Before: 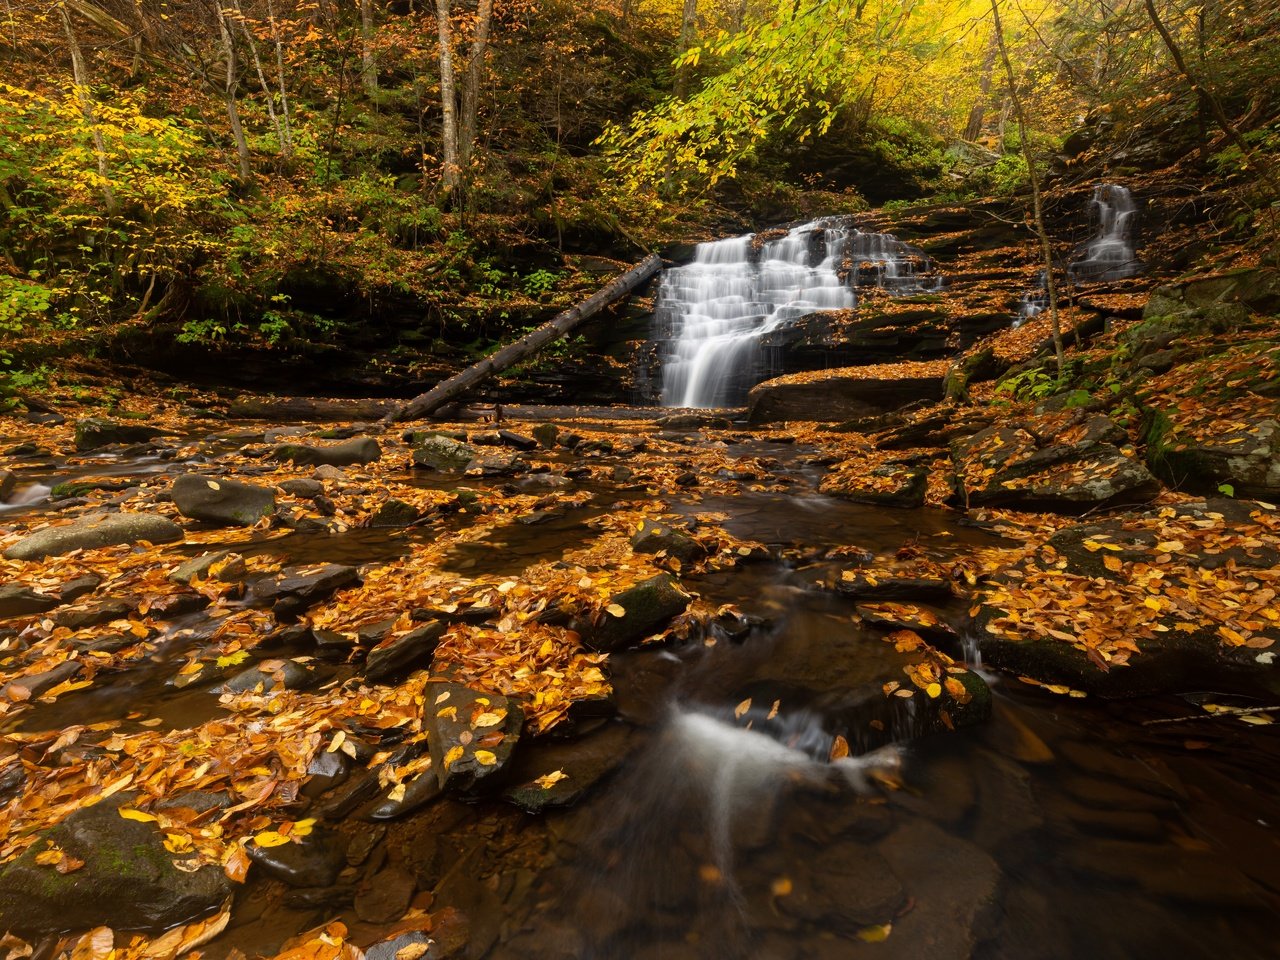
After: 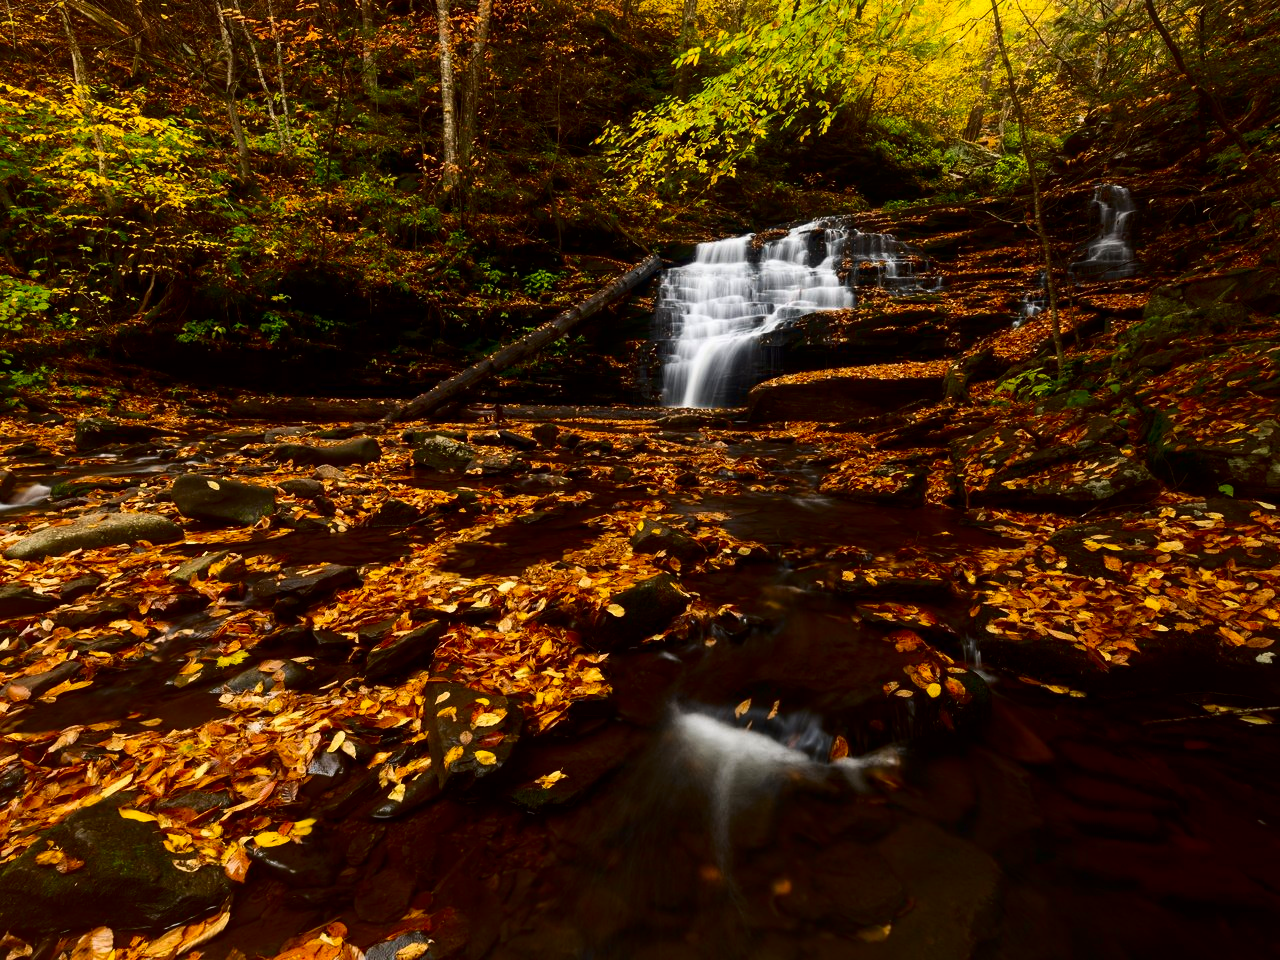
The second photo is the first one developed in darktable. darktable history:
contrast brightness saturation: contrast 0.218, brightness -0.193, saturation 0.232
